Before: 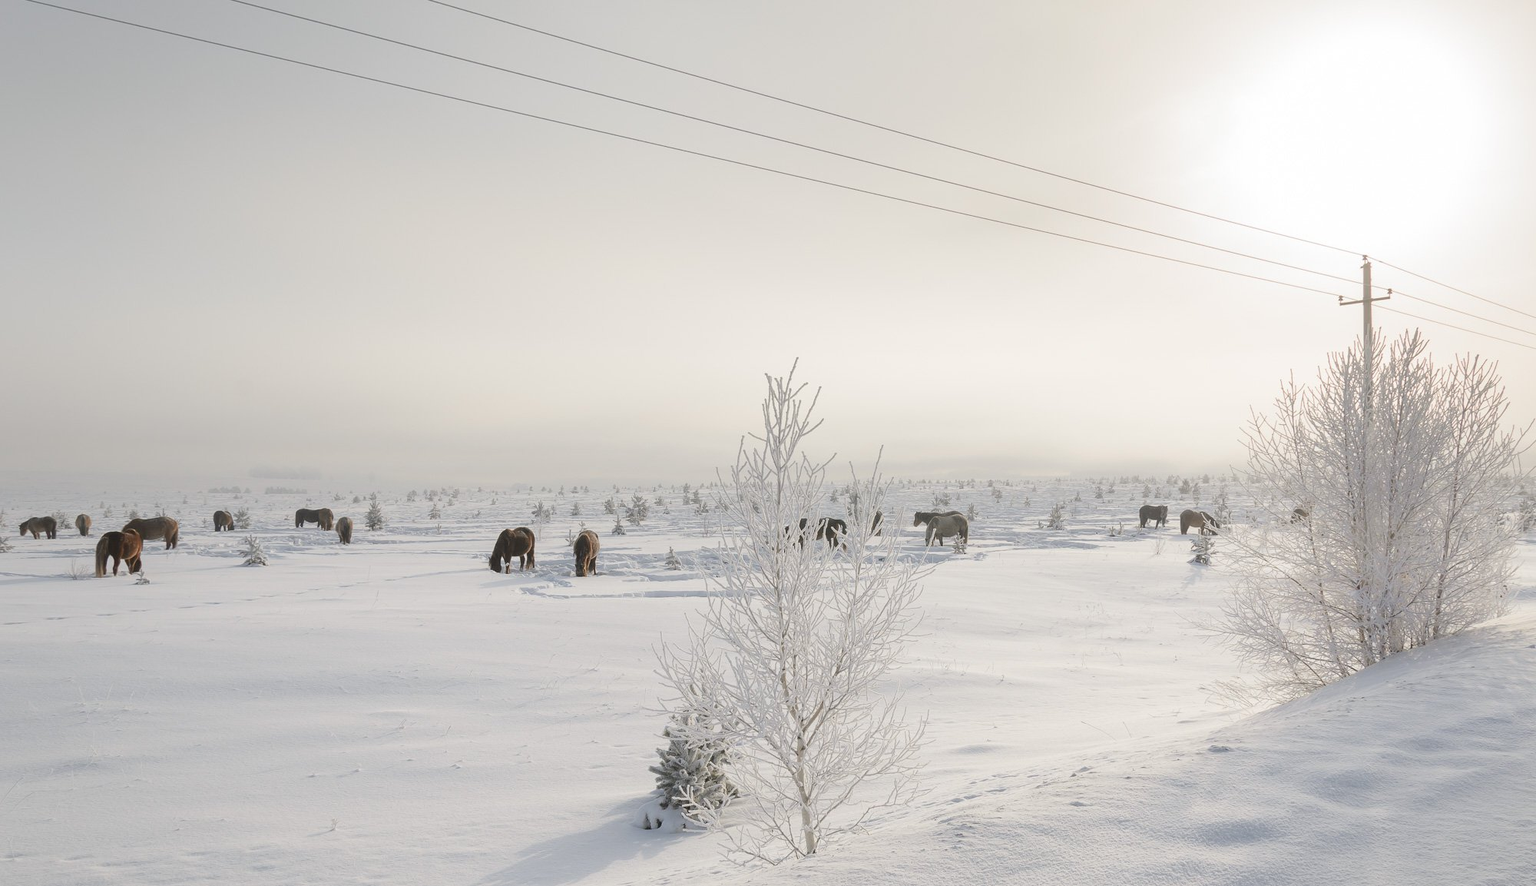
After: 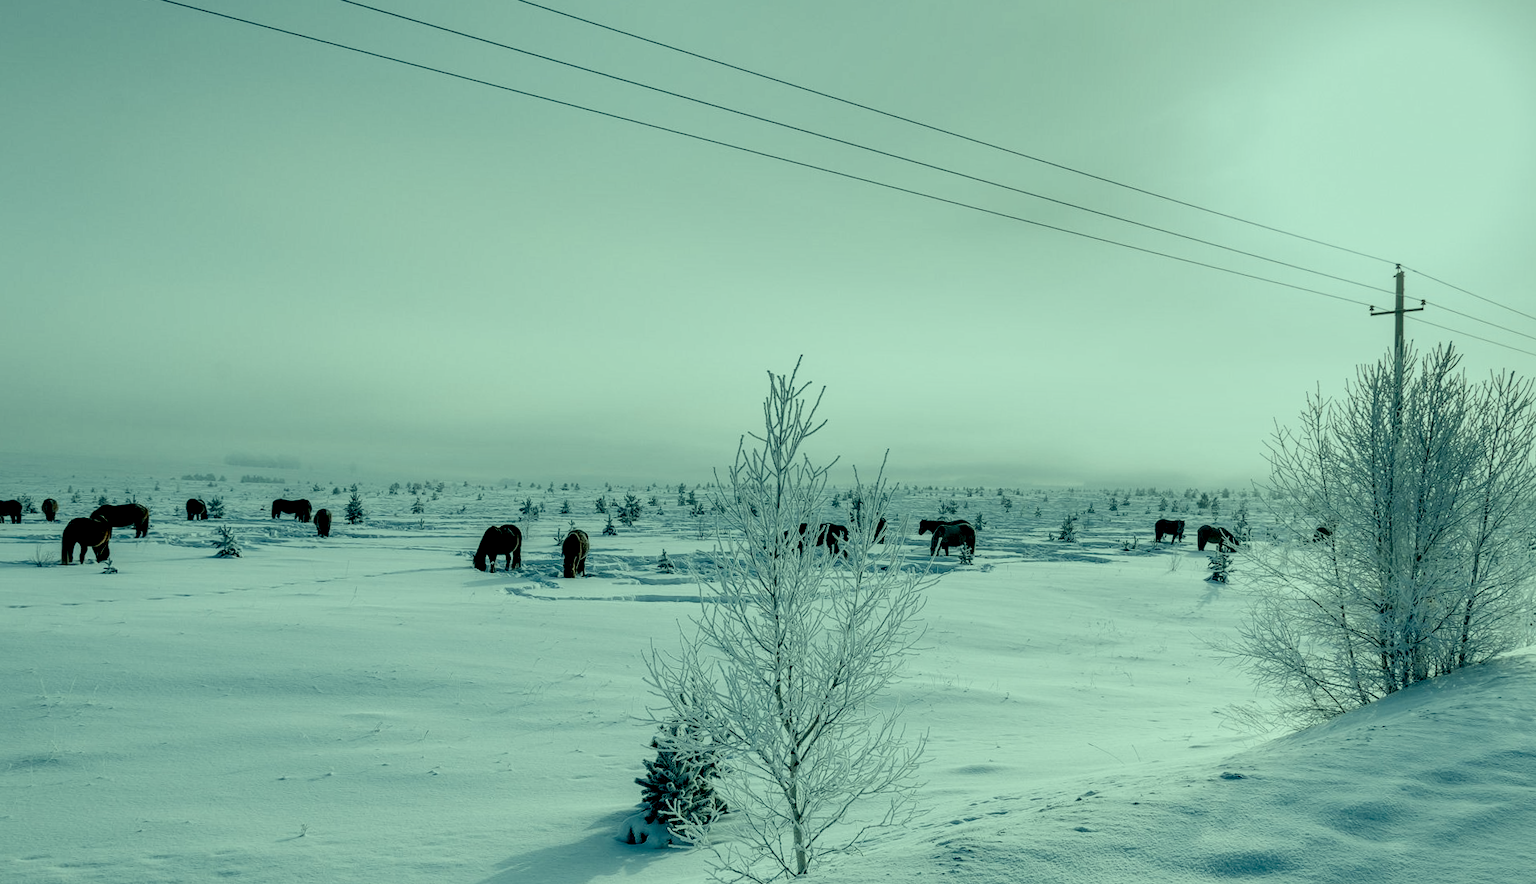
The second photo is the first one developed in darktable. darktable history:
exposure: black level correction 0.006, exposure -0.219 EV, compensate highlight preservation false
crop and rotate: angle -1.55°
color correction: highlights a* -19.77, highlights b* 9.8, shadows a* -20.6, shadows b* -11.31
local contrast: highlights 64%, shadows 53%, detail 169%, midtone range 0.521
contrast brightness saturation: contrast 0.031, brightness -0.045
filmic rgb: black relative exposure -7.65 EV, white relative exposure 4.56 EV, hardness 3.61, add noise in highlights 0, preserve chrominance no, color science v3 (2019), use custom middle-gray values true, contrast in highlights soft
contrast equalizer: y [[0.6 ×6], [0.55 ×6], [0 ×6], [0 ×6], [0 ×6]]
